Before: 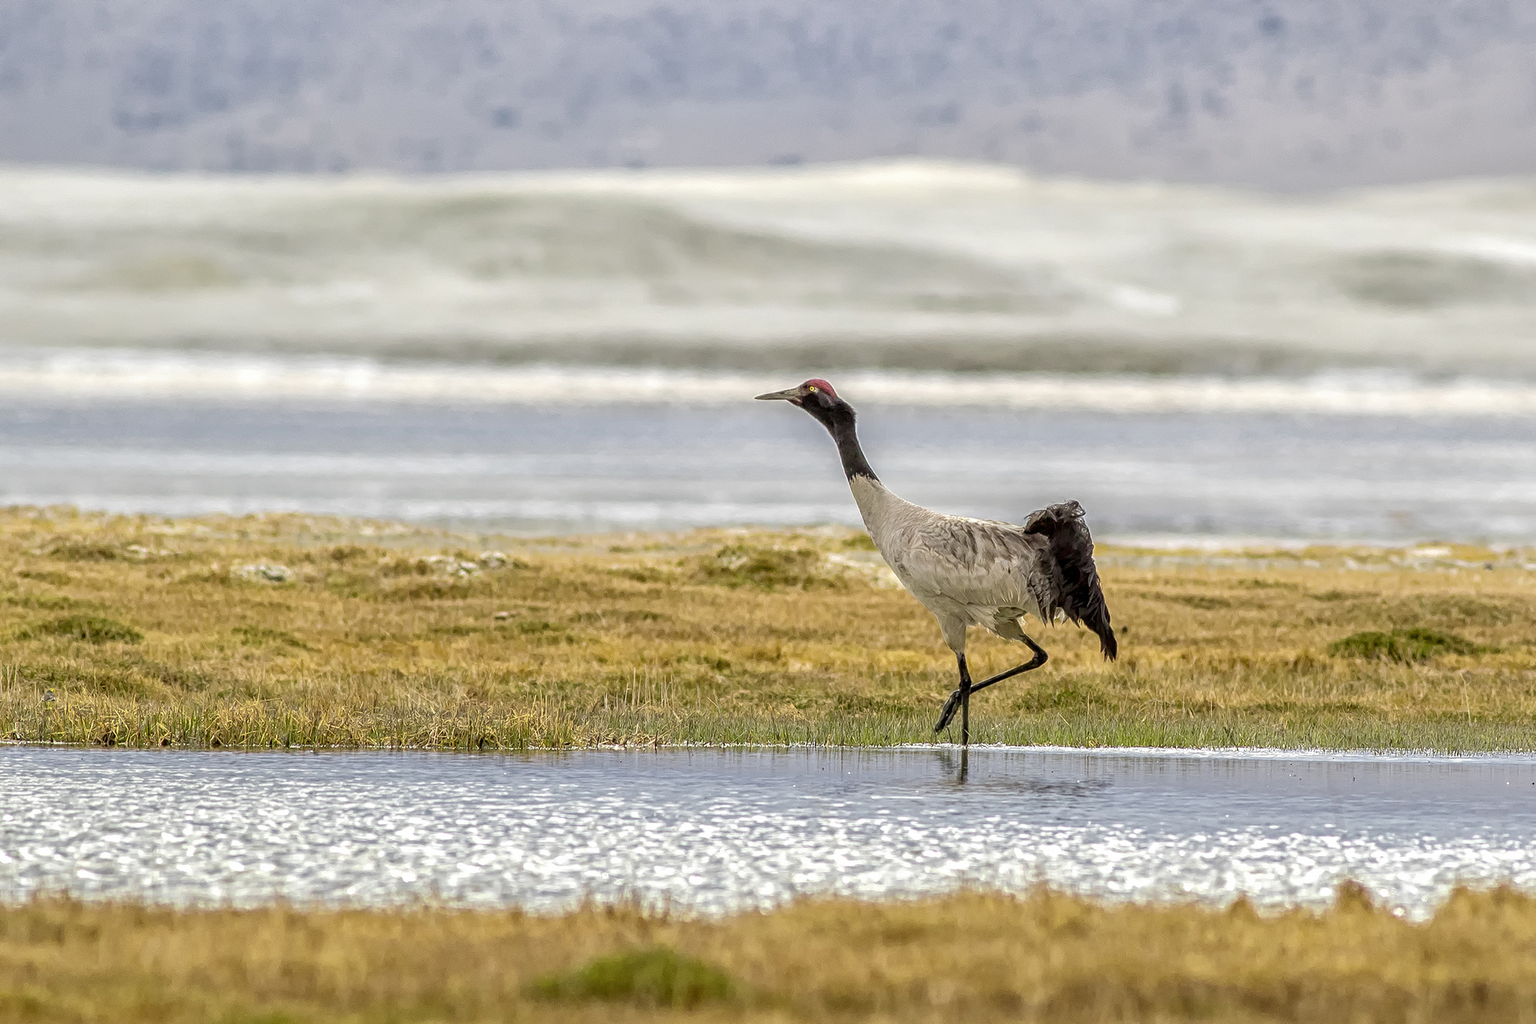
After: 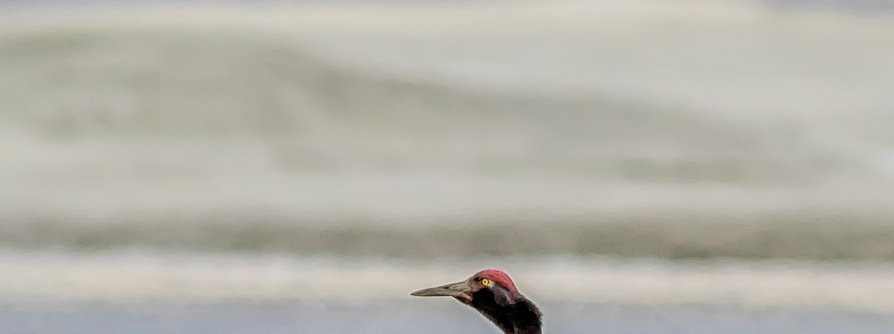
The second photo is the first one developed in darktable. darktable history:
filmic rgb: black relative exposure -7.48 EV, white relative exposure 4.83 EV, hardness 3.4, color science v6 (2022)
crop: left 28.64%, top 16.832%, right 26.637%, bottom 58.055%
